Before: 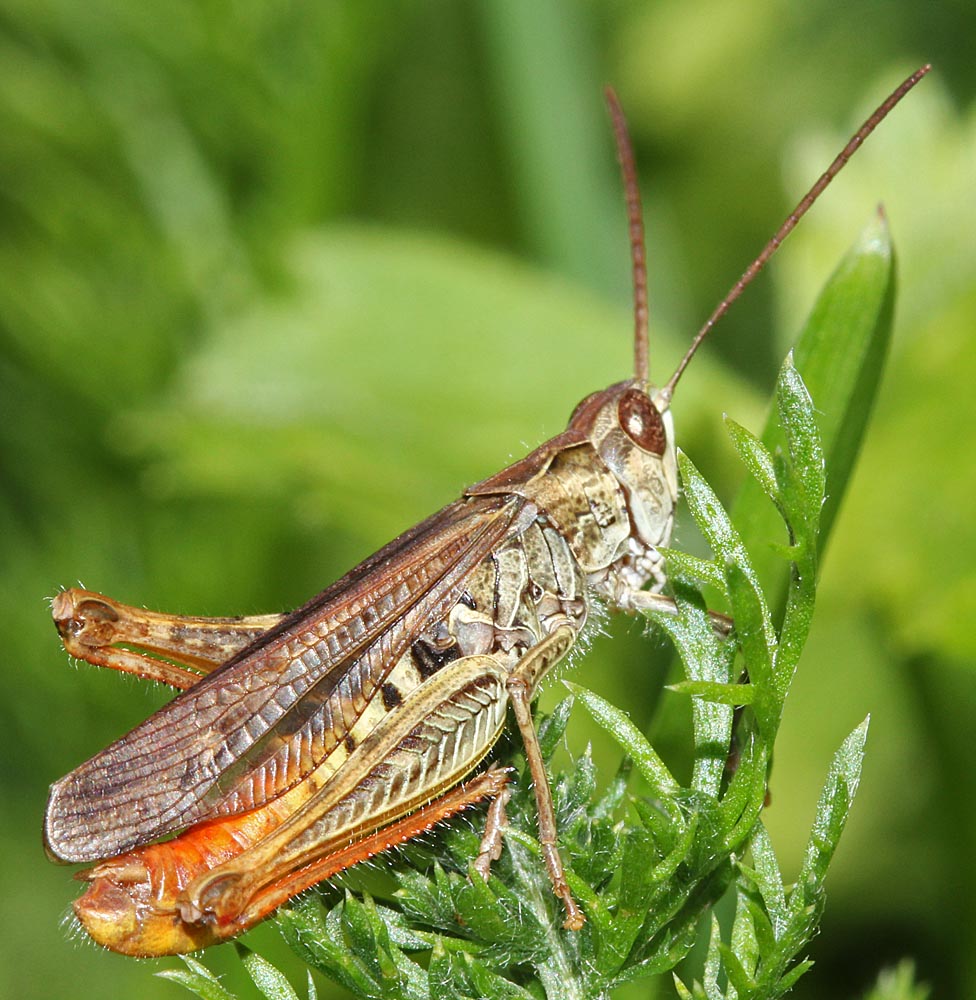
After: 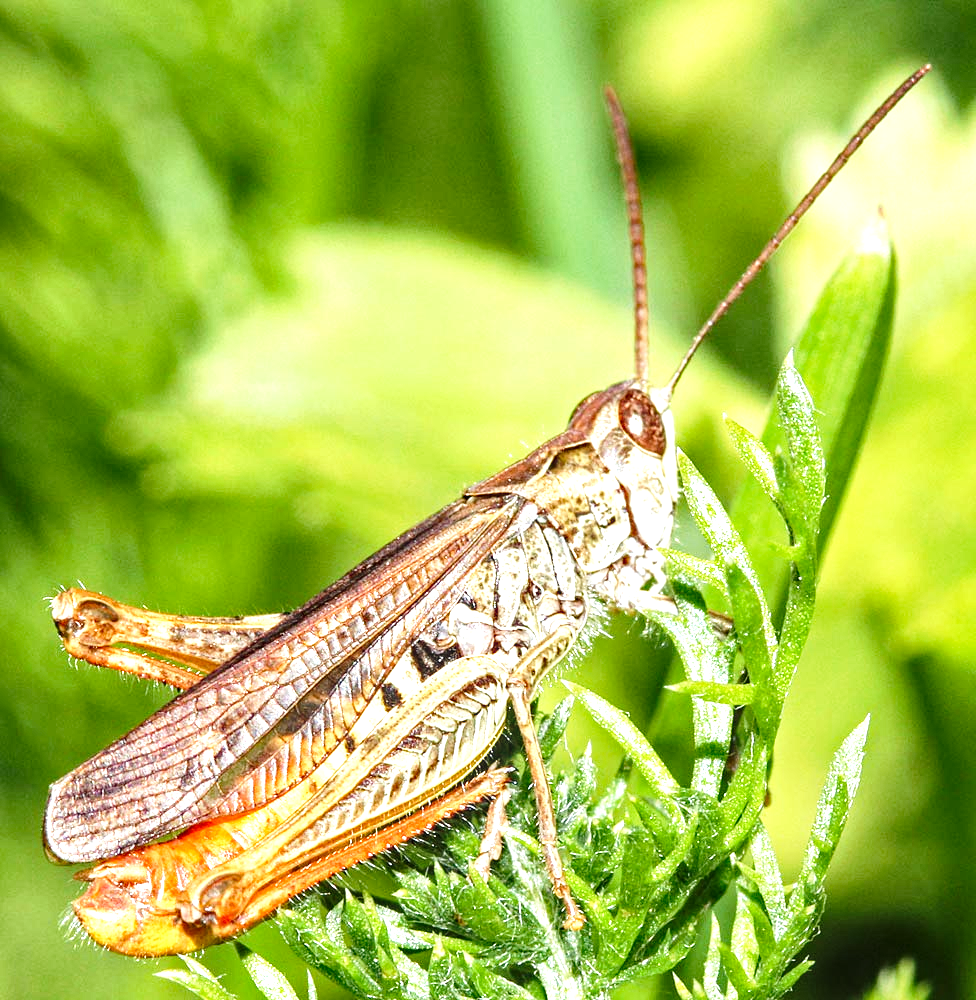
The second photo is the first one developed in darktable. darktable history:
exposure: black level correction 0, exposure 0.7 EV, compensate exposure bias true, compensate highlight preservation false
tone equalizer: -8 EV -0.417 EV, -7 EV -0.389 EV, -6 EV -0.333 EV, -5 EV -0.222 EV, -3 EV 0.222 EV, -2 EV 0.333 EV, -1 EV 0.389 EV, +0 EV 0.417 EV, edges refinement/feathering 500, mask exposure compensation -1.25 EV, preserve details no
local contrast: detail 130%
haze removal: strength 0.29, distance 0.25, compatibility mode true, adaptive false
tone curve: curves: ch0 [(0, 0) (0.003, 0.019) (0.011, 0.019) (0.025, 0.026) (0.044, 0.043) (0.069, 0.066) (0.1, 0.095) (0.136, 0.133) (0.177, 0.181) (0.224, 0.233) (0.277, 0.302) (0.335, 0.375) (0.399, 0.452) (0.468, 0.532) (0.543, 0.609) (0.623, 0.695) (0.709, 0.775) (0.801, 0.865) (0.898, 0.932) (1, 1)], preserve colors none
